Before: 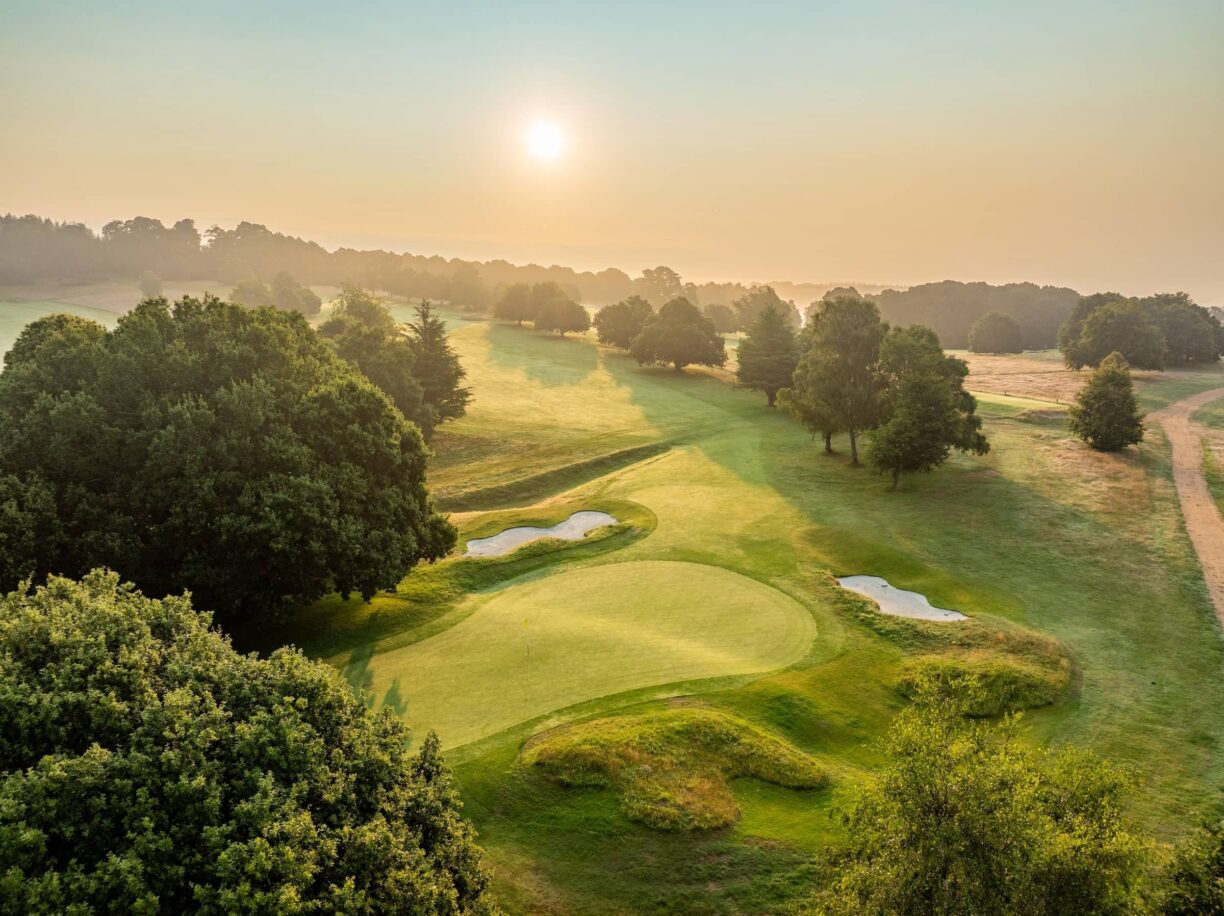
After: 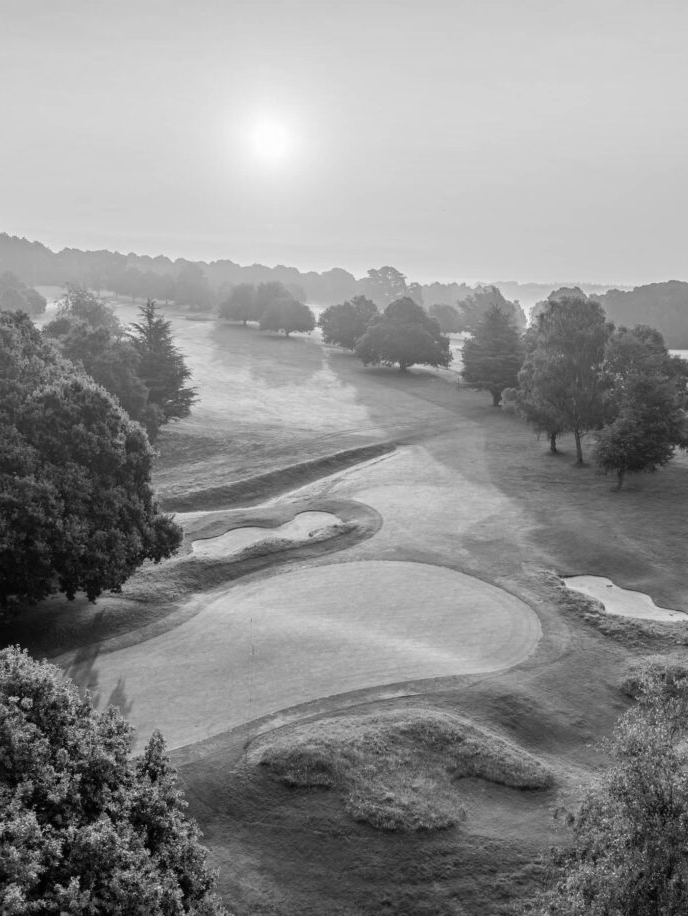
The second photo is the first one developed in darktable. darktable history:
monochrome: on, module defaults
crop and rotate: left 22.516%, right 21.234%
